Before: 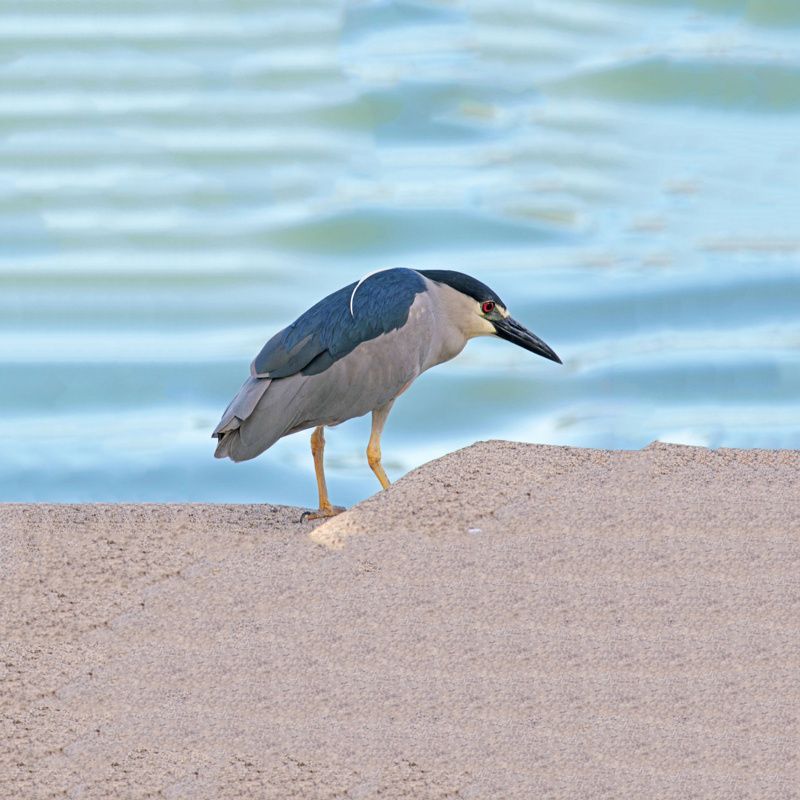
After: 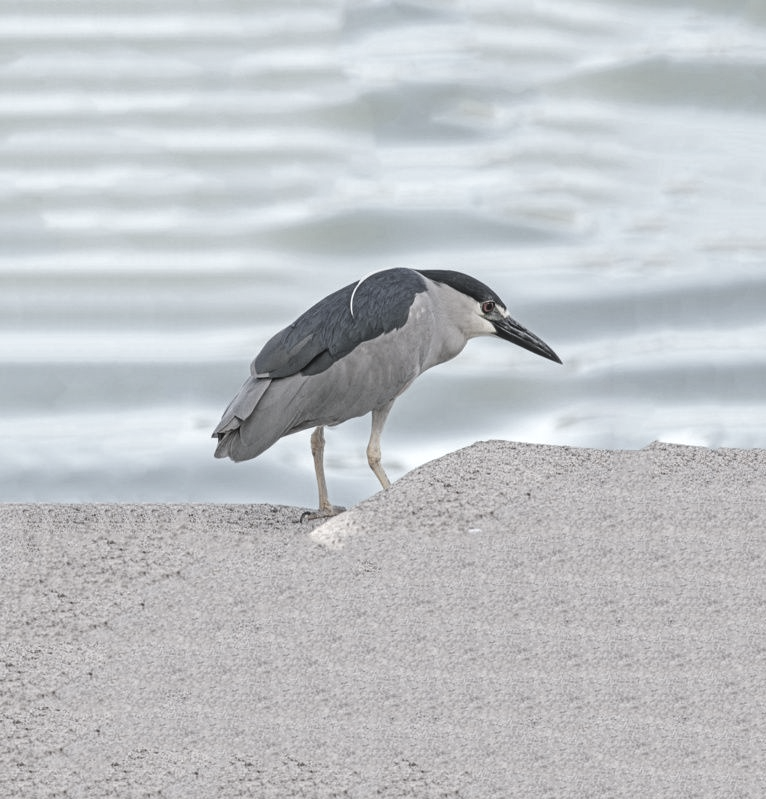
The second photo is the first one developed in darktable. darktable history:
crop: right 4.126%, bottom 0.031%
white balance: red 0.976, blue 1.04
local contrast: on, module defaults
contrast brightness saturation: contrast 0.06, brightness -0.01, saturation -0.23
color correction: saturation 0.3
exposure: exposure 0.236 EV, compensate highlight preservation false
color balance: lift [1.01, 1, 1, 1], gamma [1.097, 1, 1, 1], gain [0.85, 1, 1, 1]
